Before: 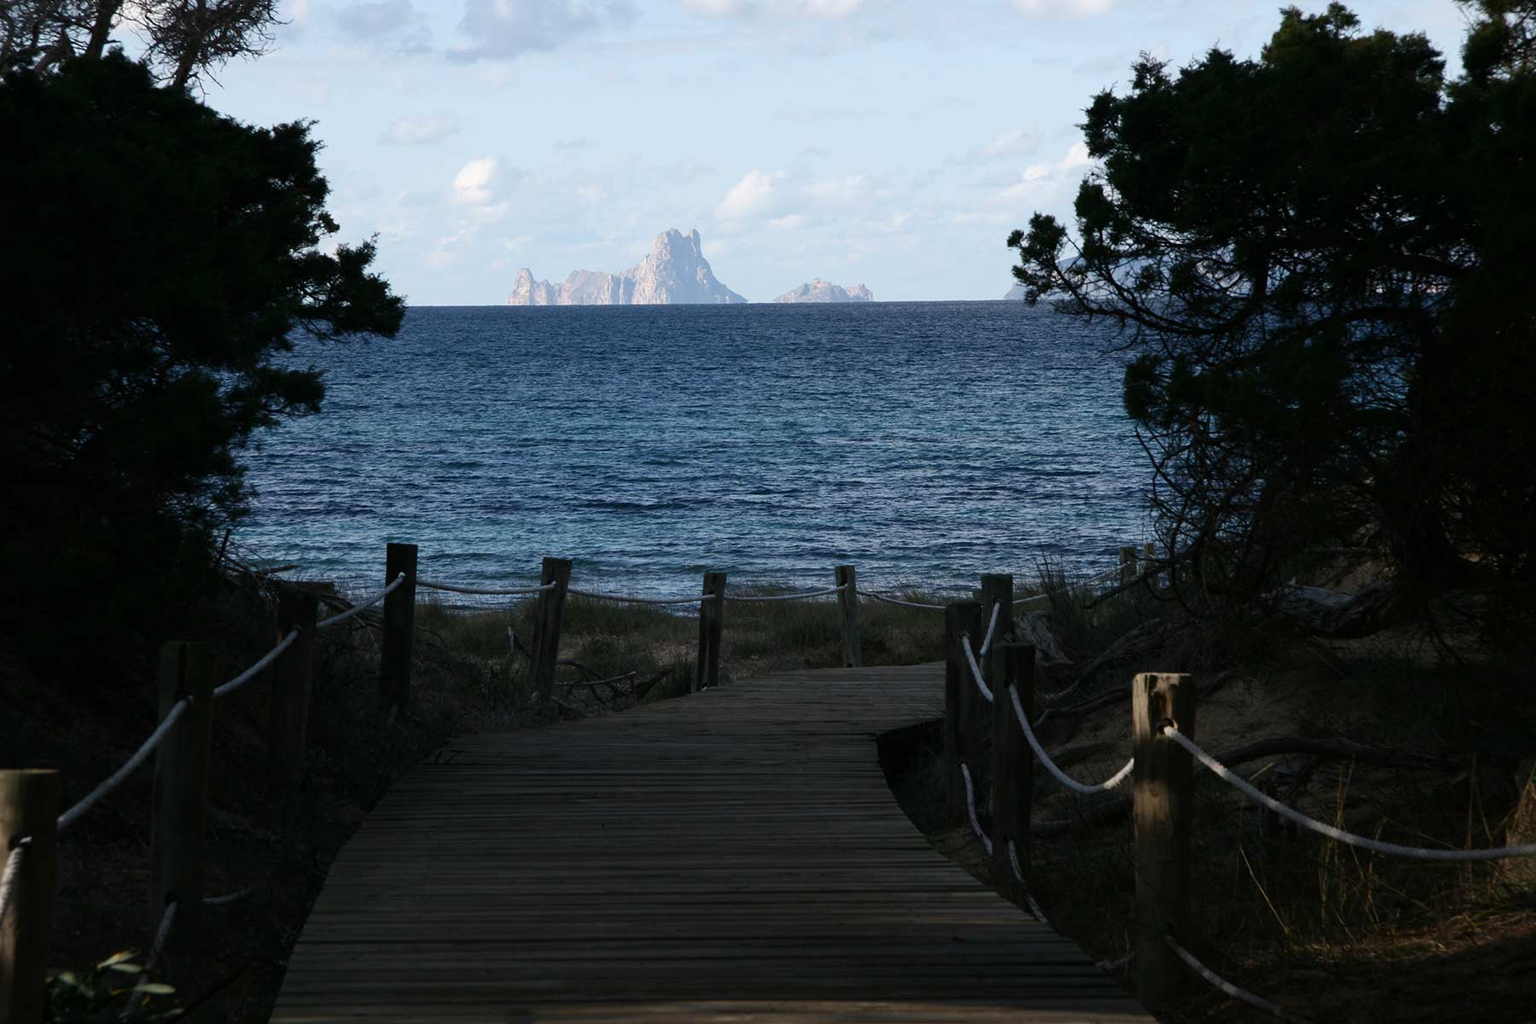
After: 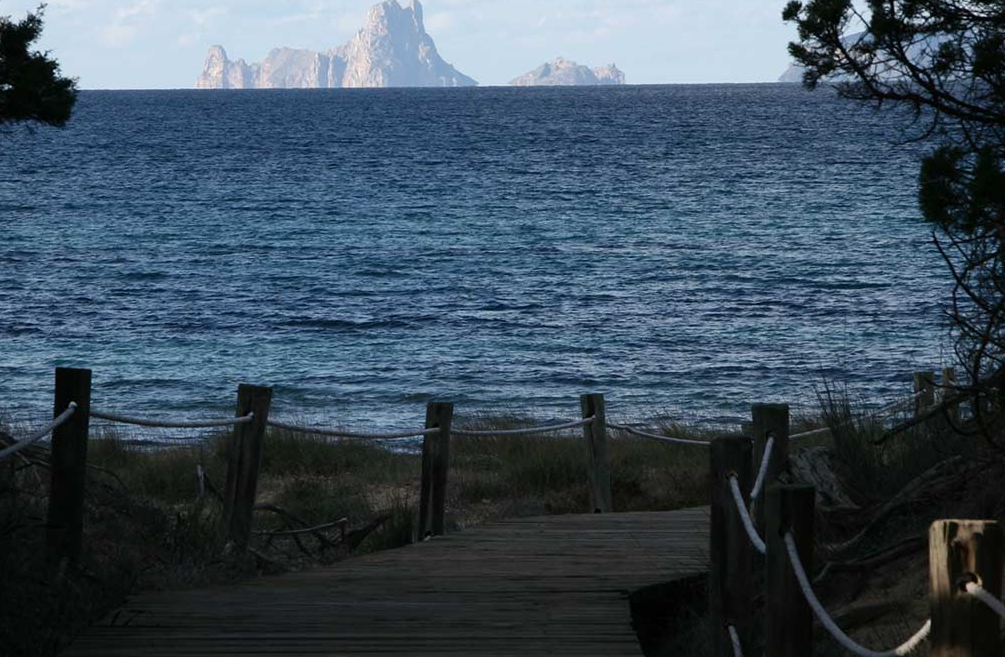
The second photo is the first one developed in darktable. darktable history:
crop and rotate: left 22.145%, top 22.445%, right 21.974%, bottom 22.766%
